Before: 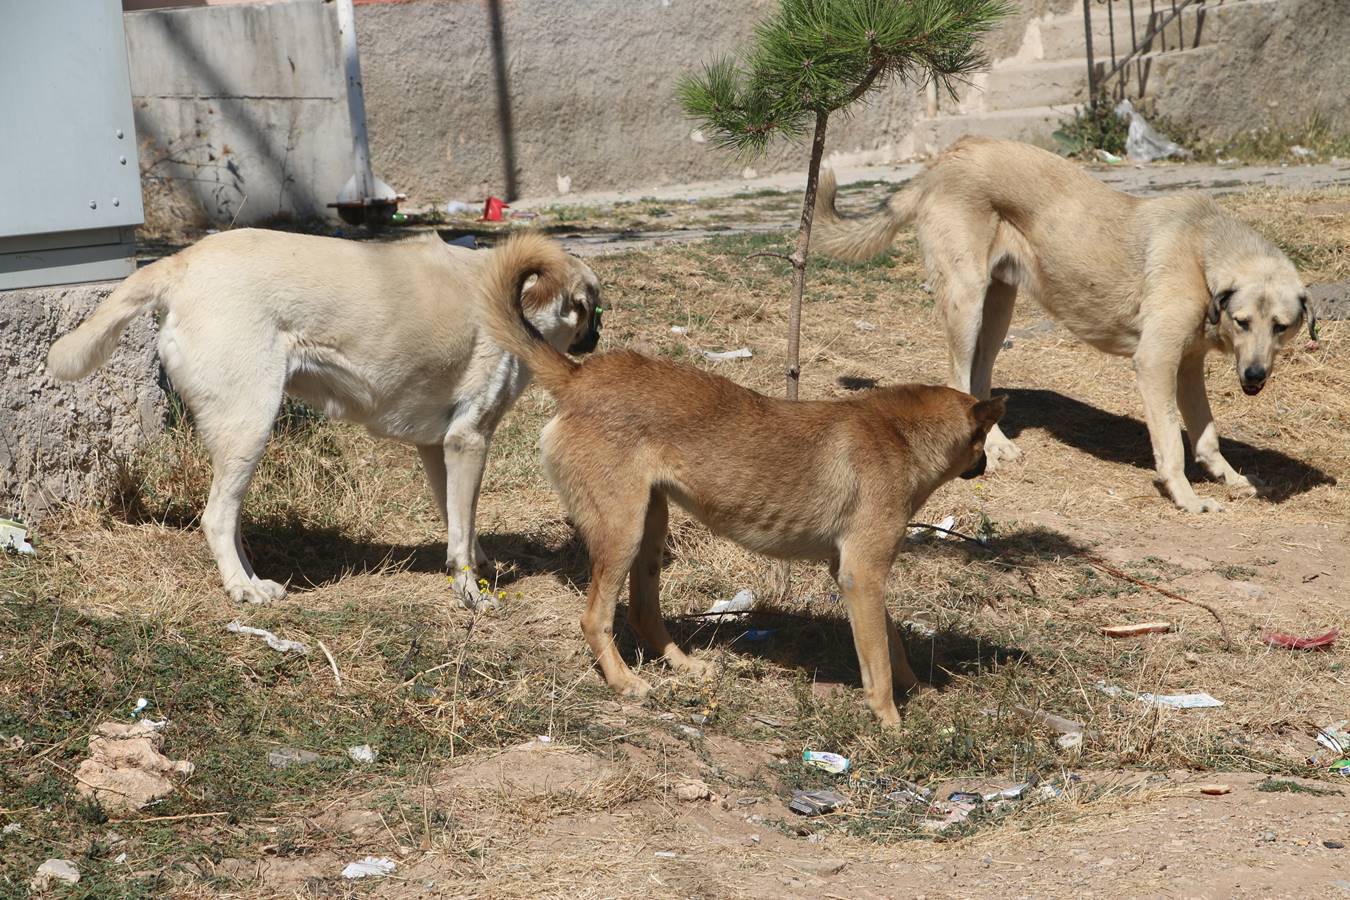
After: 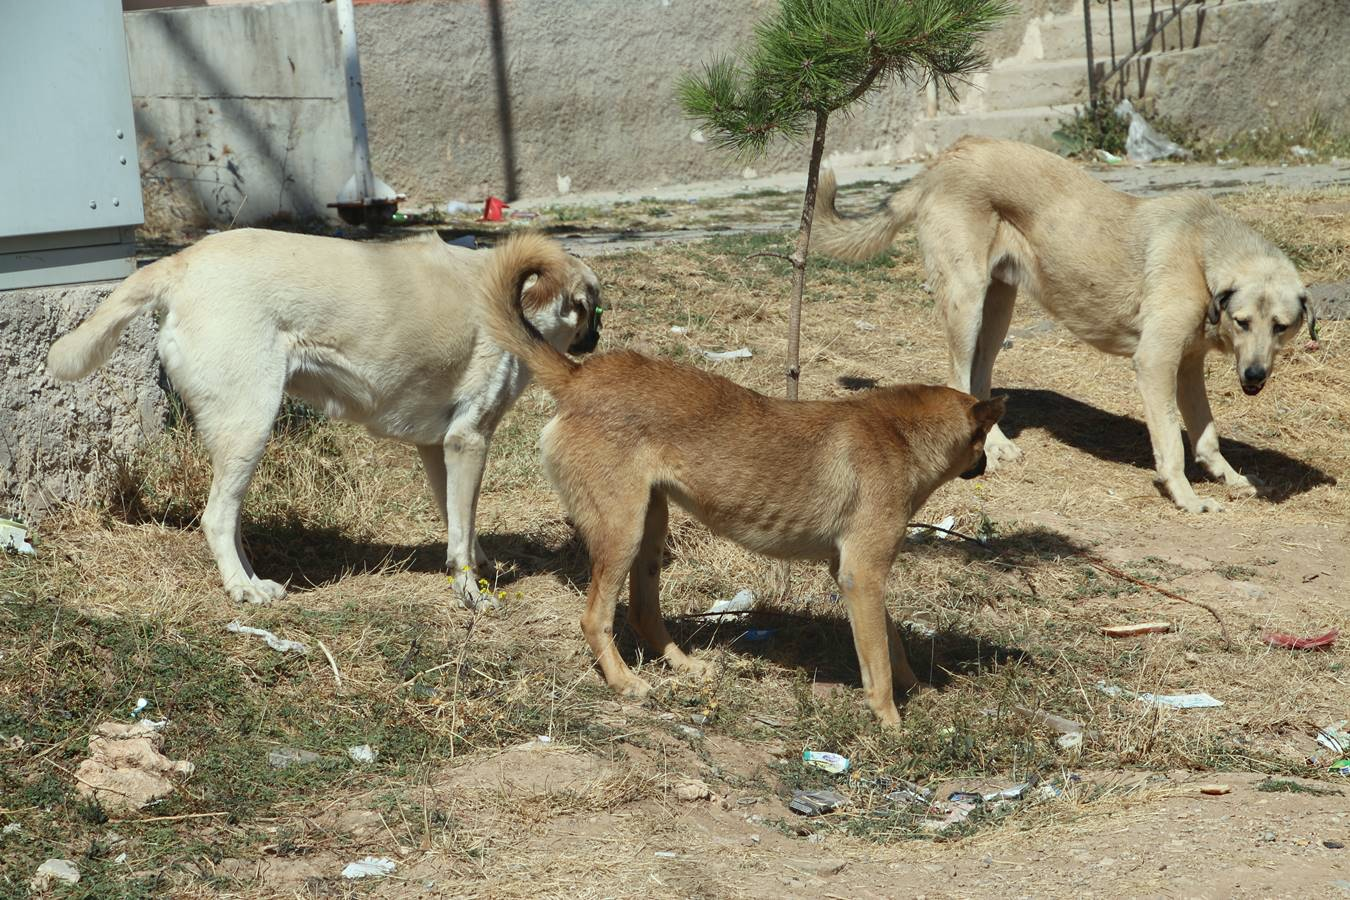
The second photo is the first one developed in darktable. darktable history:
color correction: highlights a* -6.67, highlights b* 0.456
